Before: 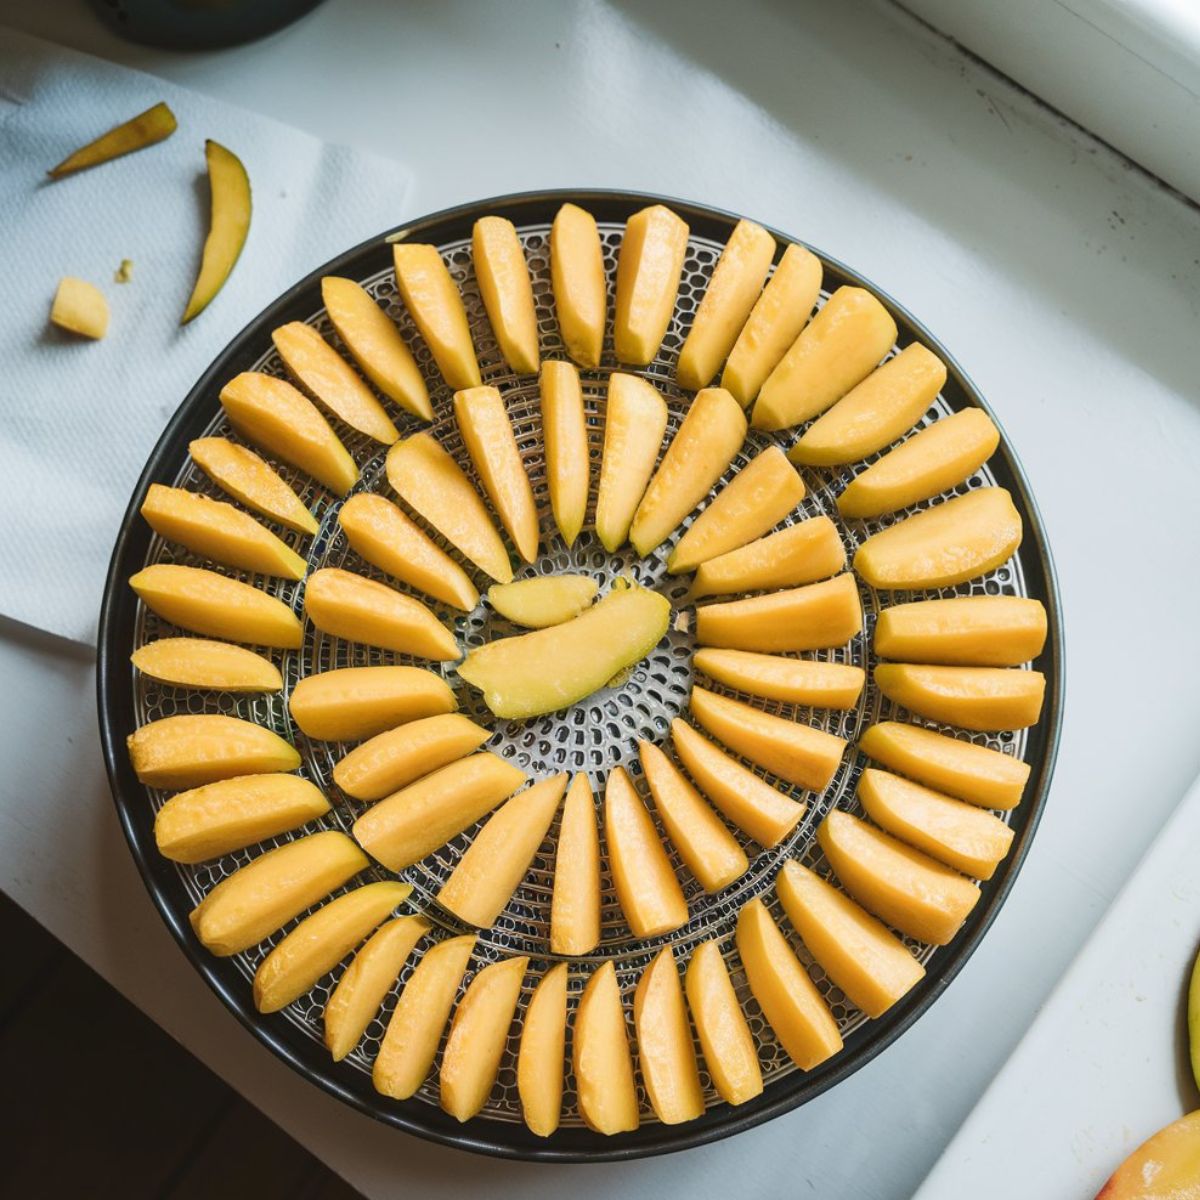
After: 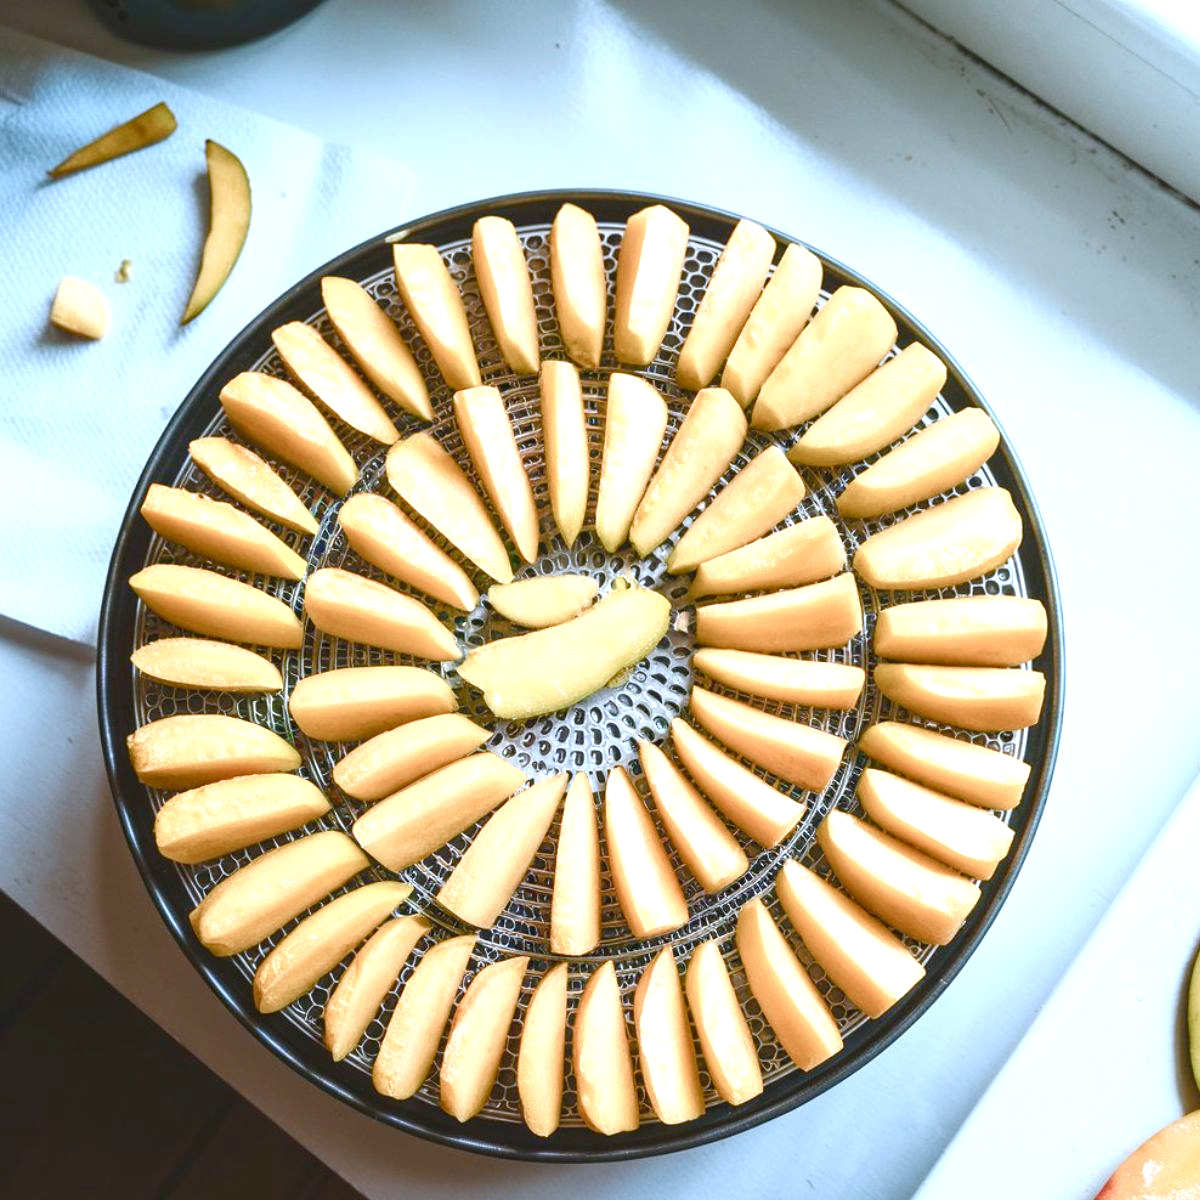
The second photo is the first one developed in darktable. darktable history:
color balance rgb: perceptual saturation grading › global saturation 25.814%, perceptual saturation grading › highlights -50.491%, perceptual saturation grading › shadows 30.51%, global vibrance 20%
exposure: black level correction -0.002, exposure 0.704 EV, compensate exposure bias true, compensate highlight preservation false
local contrast: highlights 101%, shadows 98%, detail 120%, midtone range 0.2
color correction: highlights a* -2.08, highlights b* -18.14
